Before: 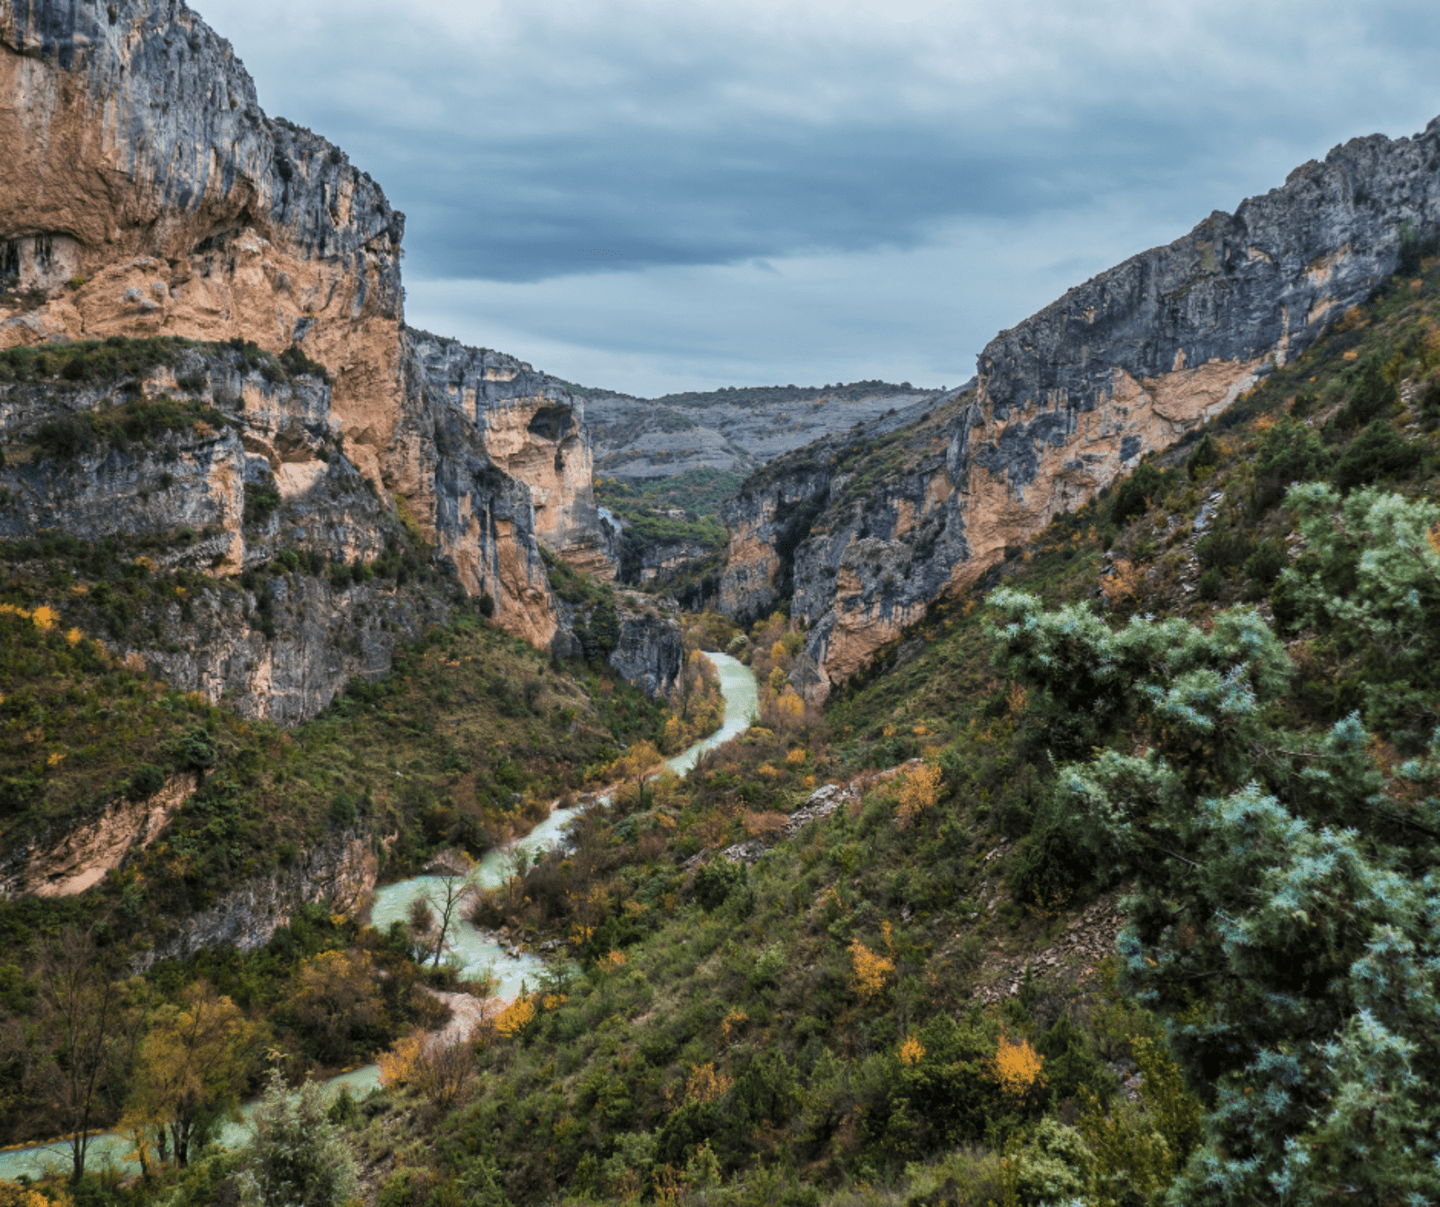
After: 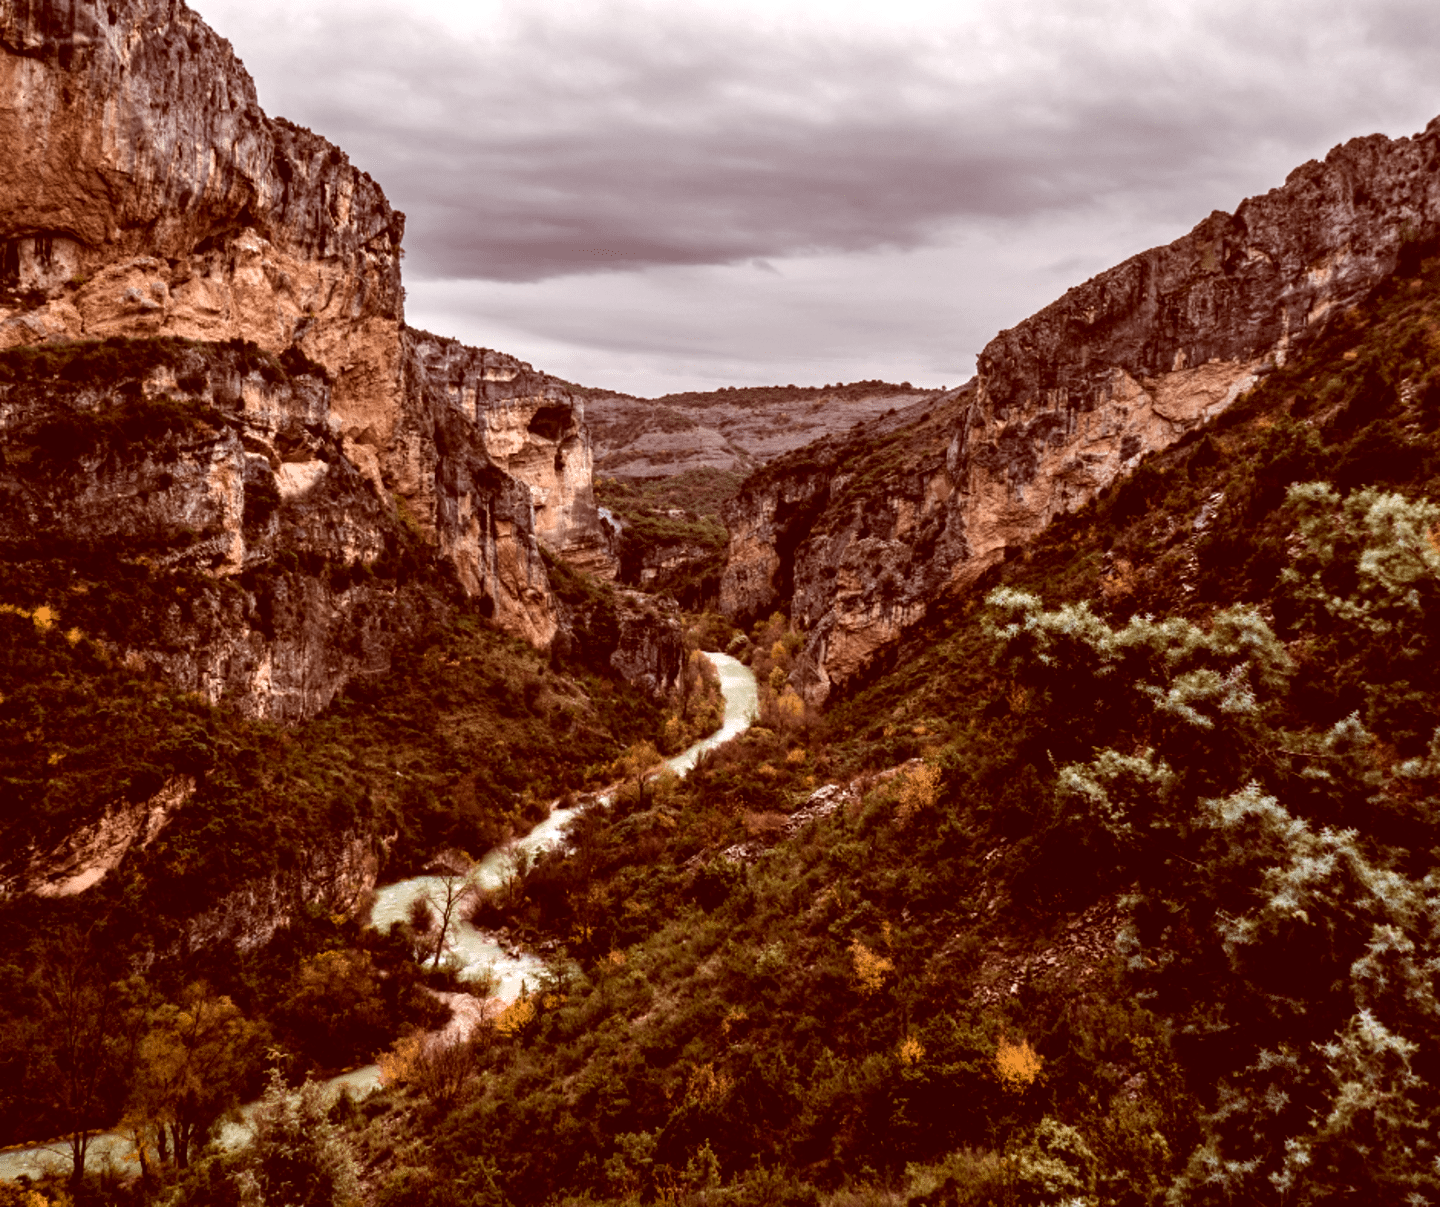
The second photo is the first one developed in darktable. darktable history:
color correction: highlights a* 9.03, highlights b* 8.71, shadows a* 40, shadows b* 40, saturation 0.8
levels: levels [0.129, 0.519, 0.867]
